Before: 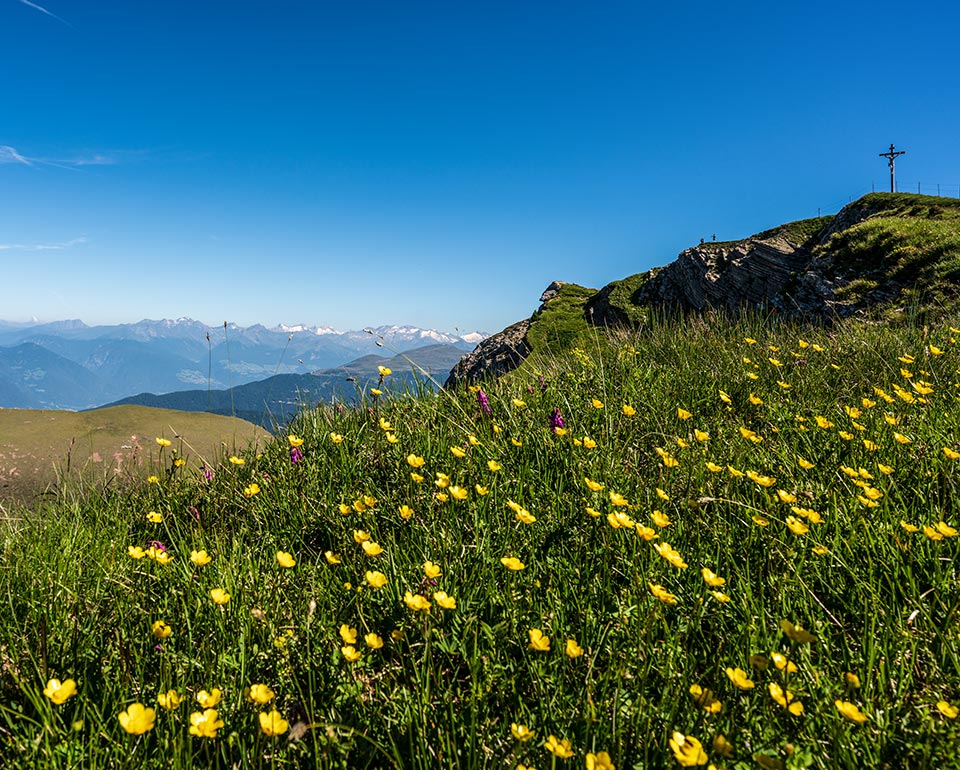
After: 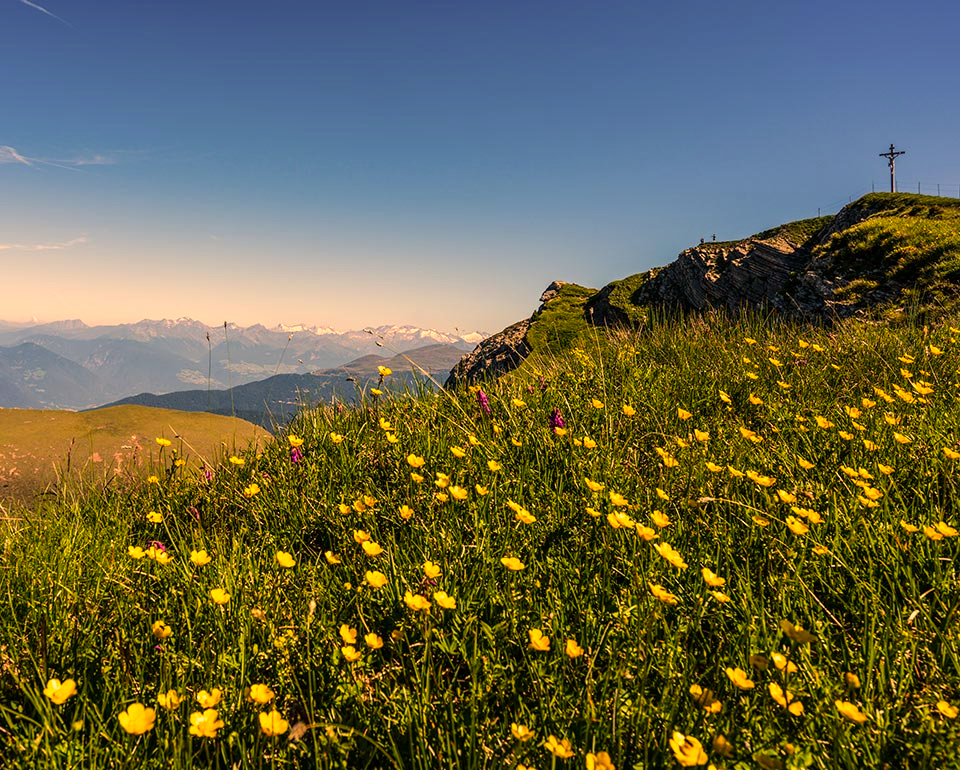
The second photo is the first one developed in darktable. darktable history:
color correction: highlights a* 15, highlights b* 31.55
white balance: red 1.127, blue 0.943
